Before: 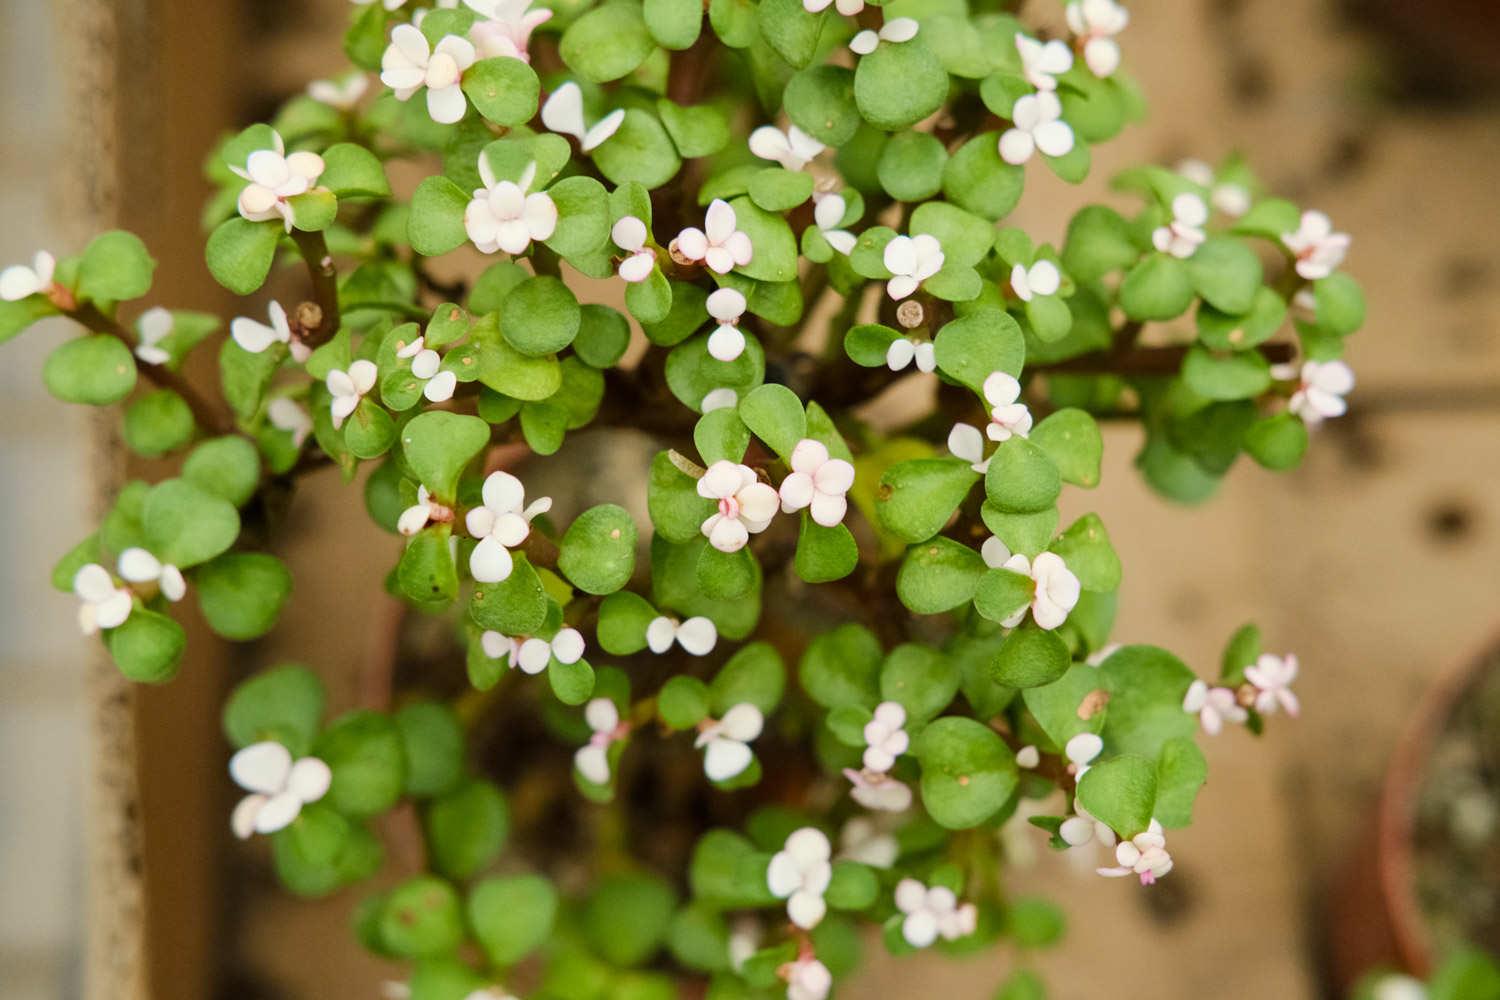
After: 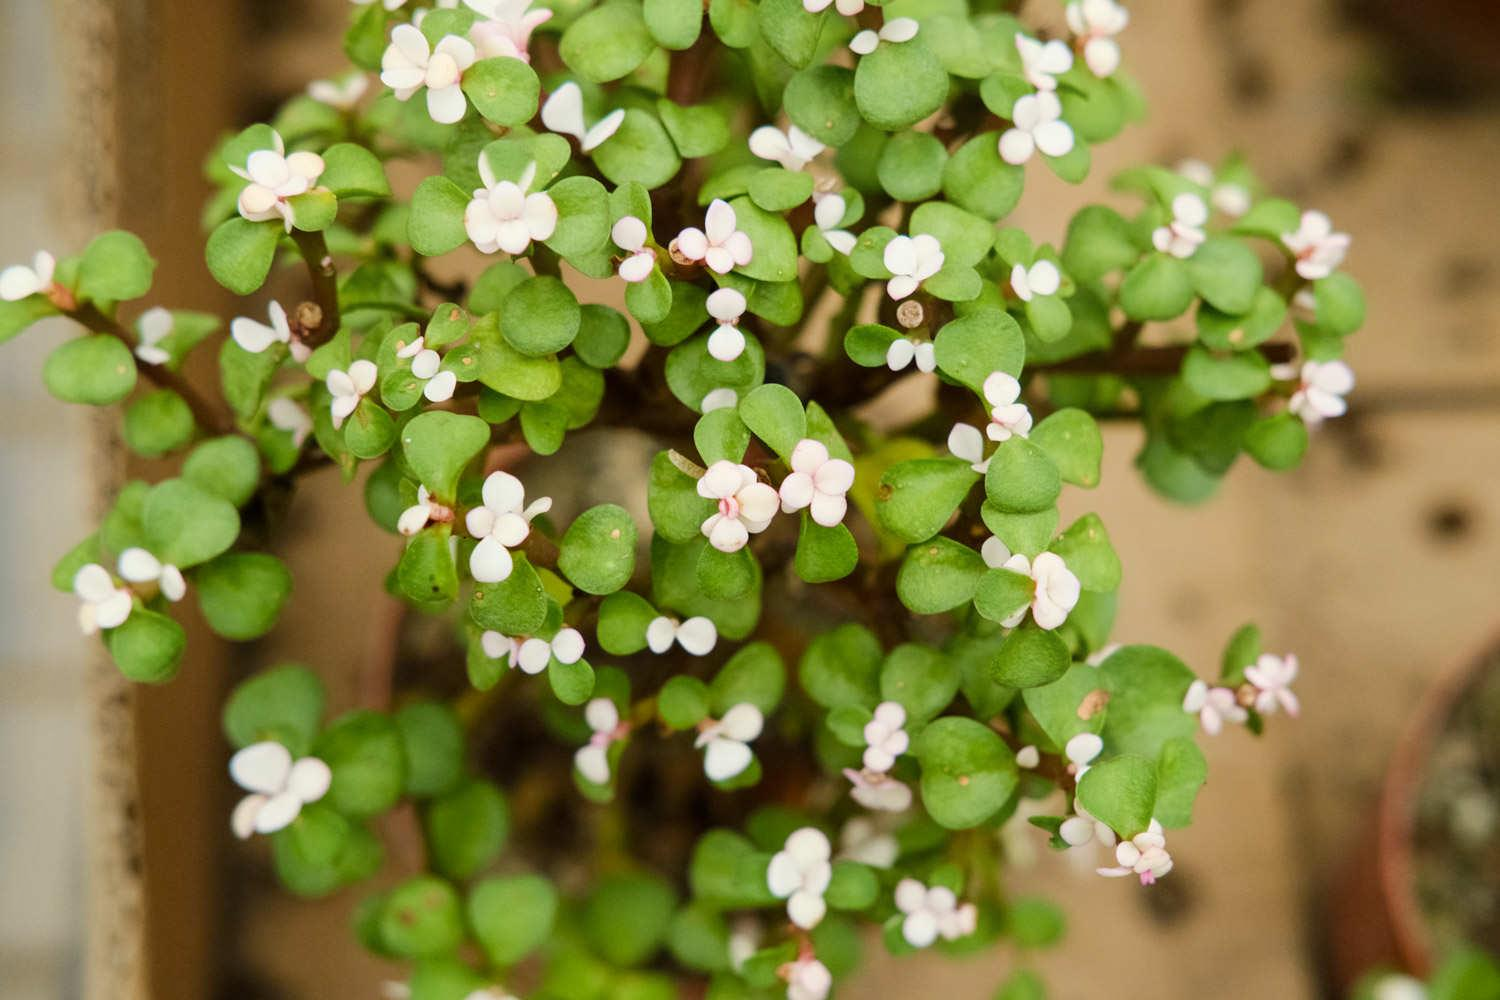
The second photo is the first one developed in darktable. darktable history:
shadows and highlights: shadows -24.81, highlights 50, highlights color adjustment 0.285%, soften with gaussian
